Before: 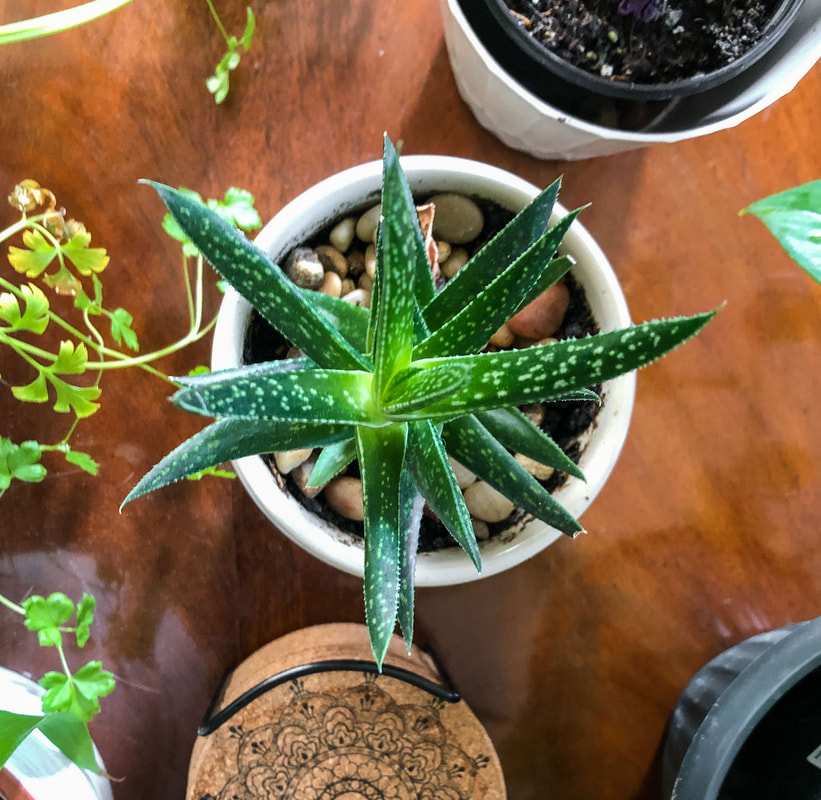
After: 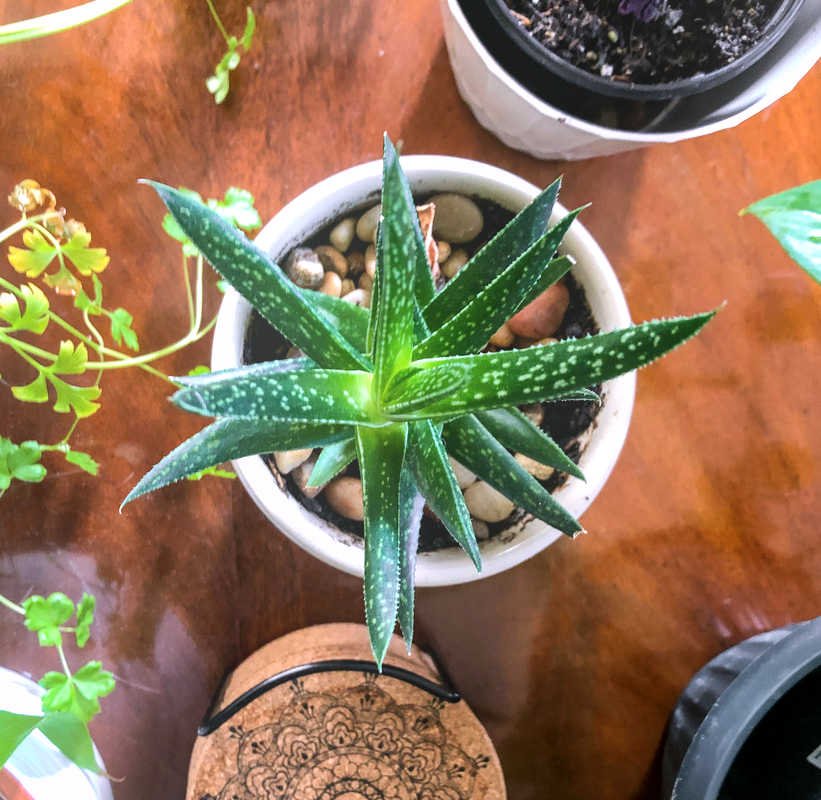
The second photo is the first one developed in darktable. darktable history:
bloom: on, module defaults
local contrast: mode bilateral grid, contrast 20, coarseness 50, detail 132%, midtone range 0.2
white balance: red 1.05, blue 1.072
